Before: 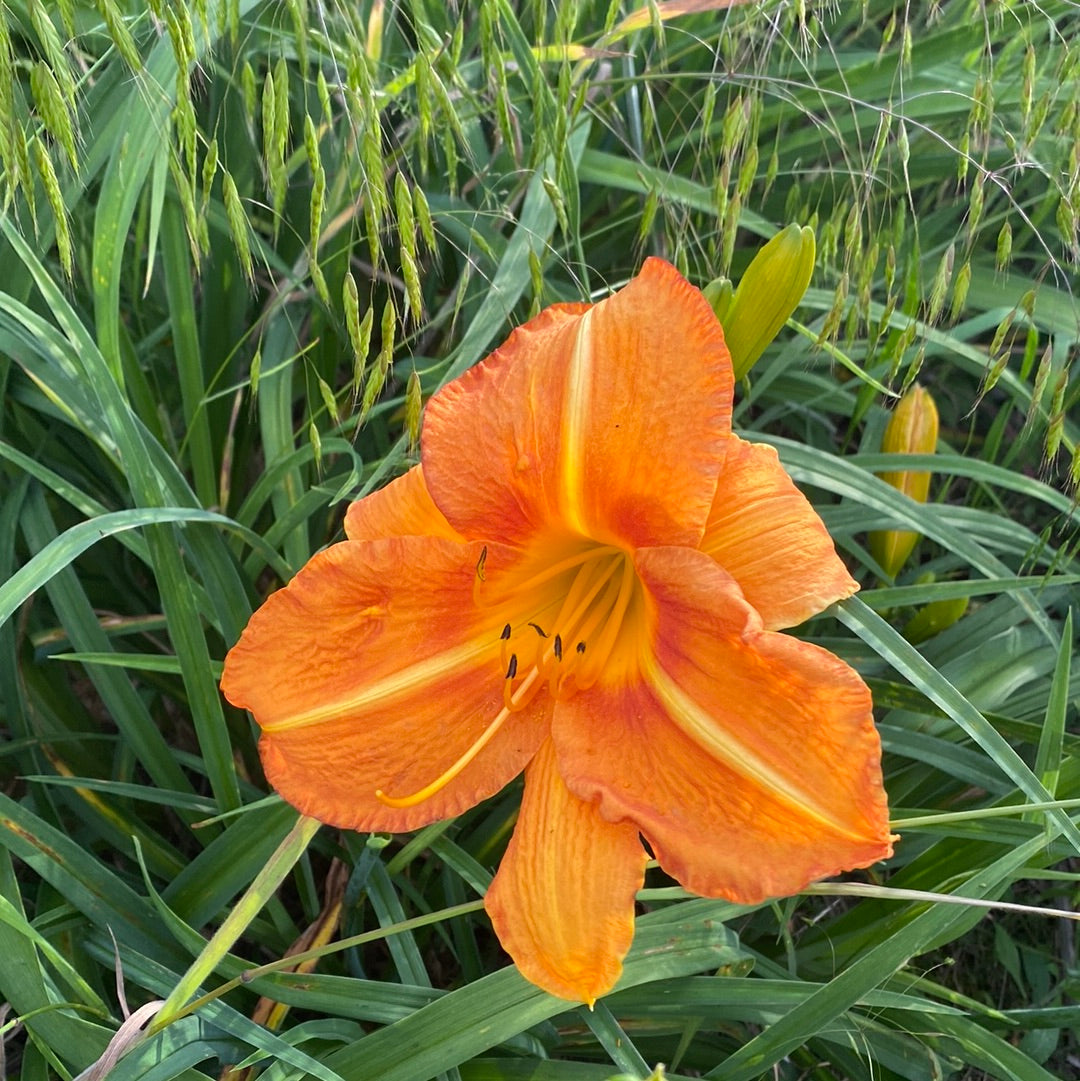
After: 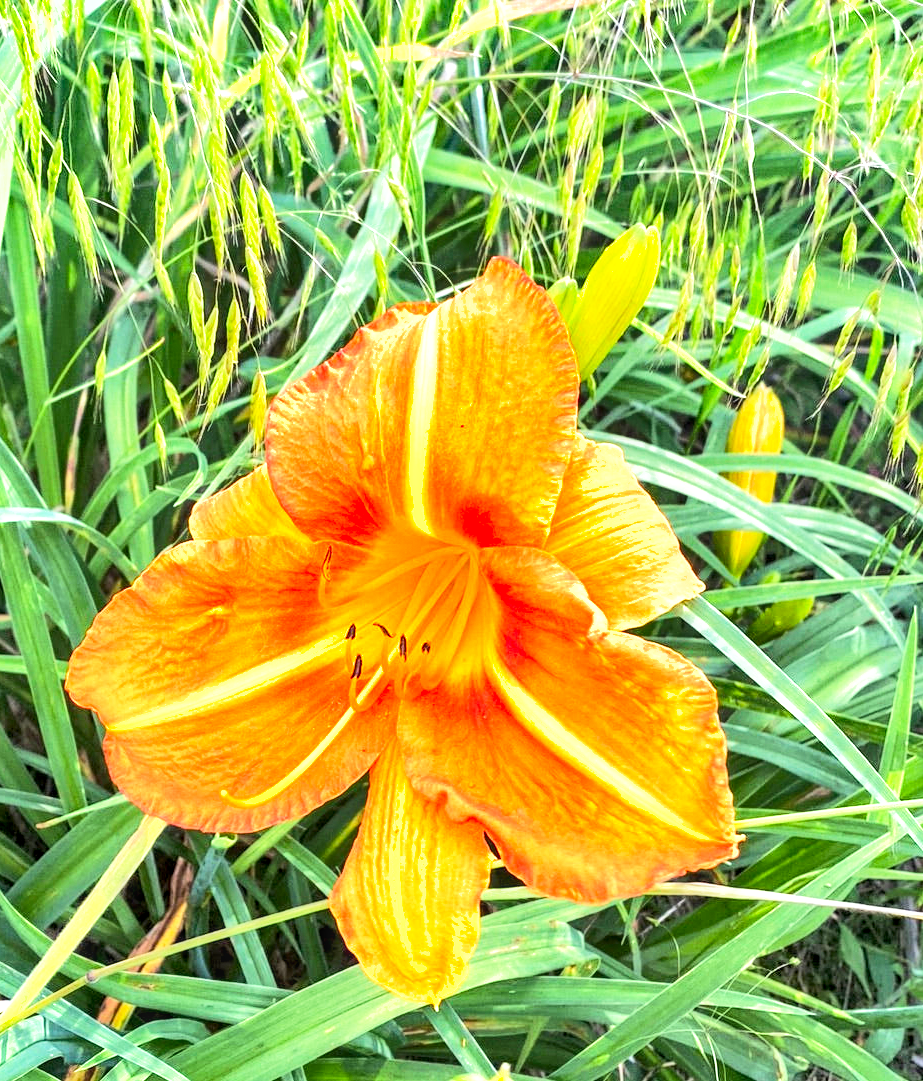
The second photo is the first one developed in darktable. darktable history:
crop and rotate: left 14.527%
local contrast: on, module defaults
shadows and highlights: low approximation 0.01, soften with gaussian
base curve: curves: ch0 [(0.017, 0) (0.425, 0.441) (0.844, 0.933) (1, 1)], preserve colors none
exposure: black level correction -0.005, exposure 1.004 EV, compensate exposure bias true, compensate highlight preservation false
tone equalizer: -7 EV 0.161 EV, -6 EV 0.596 EV, -5 EV 1.14 EV, -4 EV 1.29 EV, -3 EV 1.16 EV, -2 EV 0.6 EV, -1 EV 0.159 EV, edges refinement/feathering 500, mask exposure compensation -1.57 EV, preserve details no
